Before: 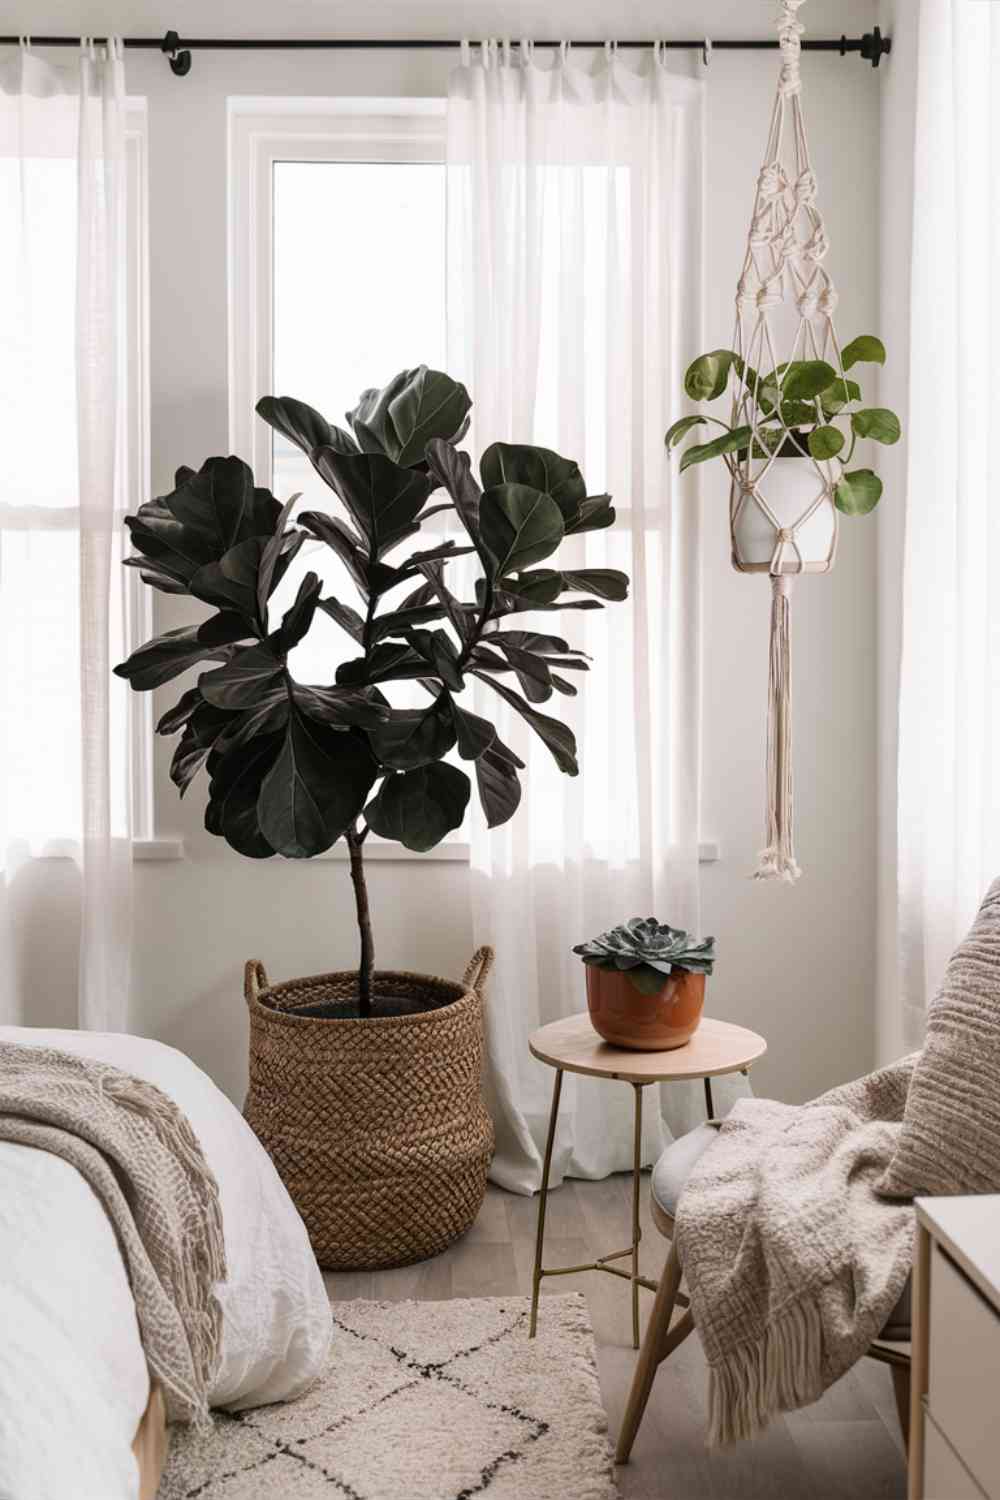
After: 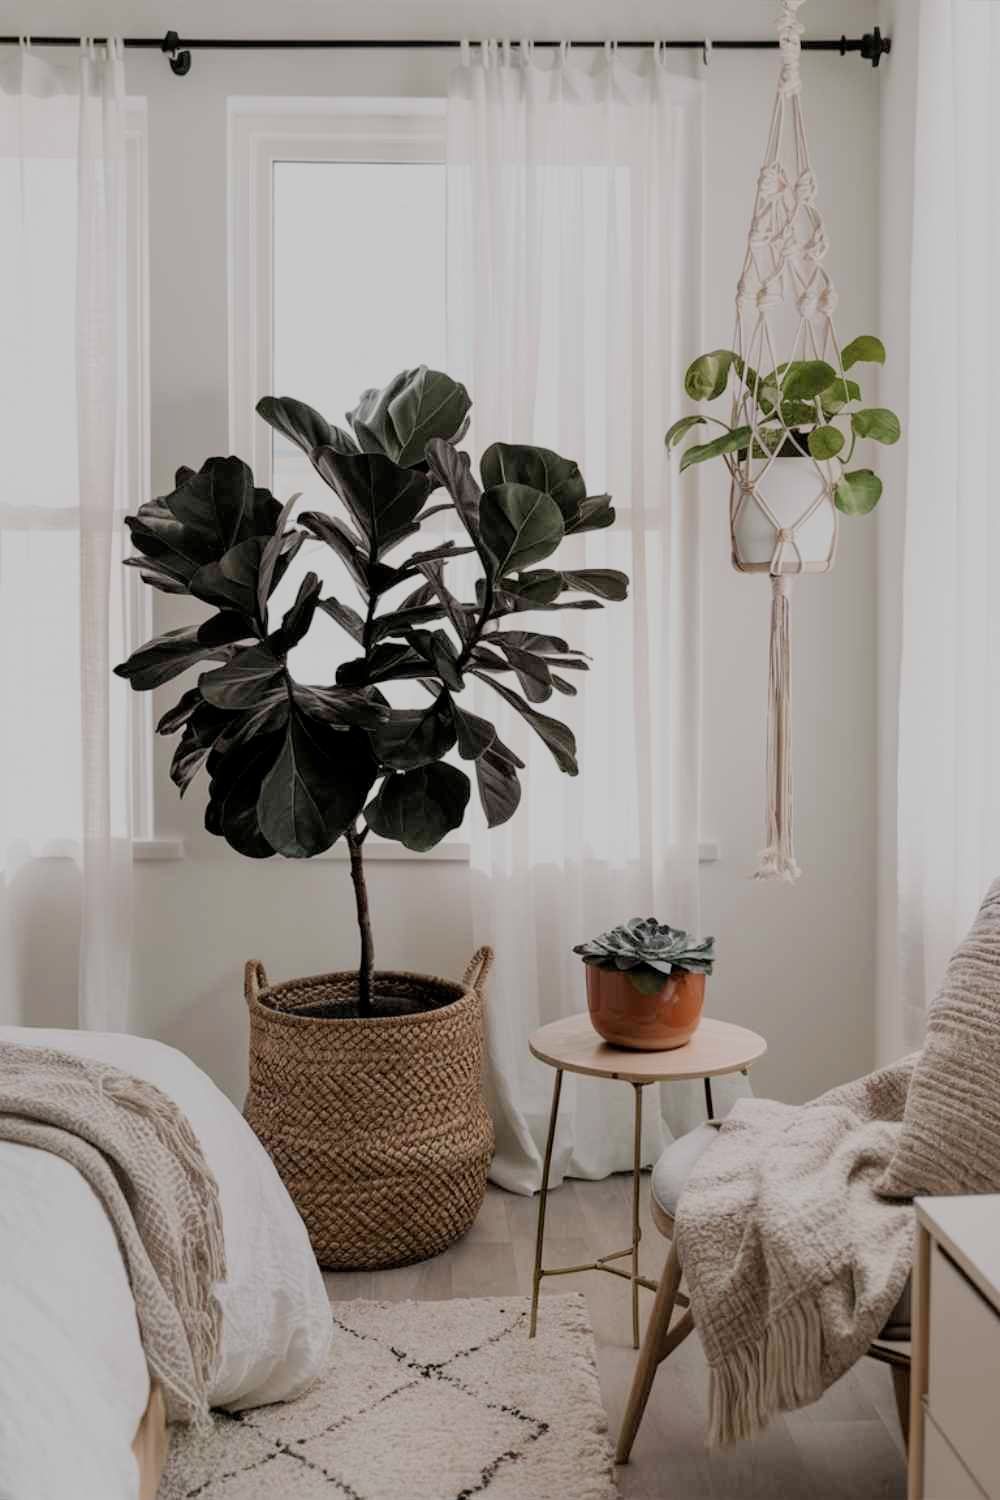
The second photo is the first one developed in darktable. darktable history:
filmic rgb: black relative exposure -8.76 EV, white relative exposure 4.98 EV, target black luminance 0%, hardness 3.78, latitude 65.58%, contrast 0.826, shadows ↔ highlights balance 19.93%
